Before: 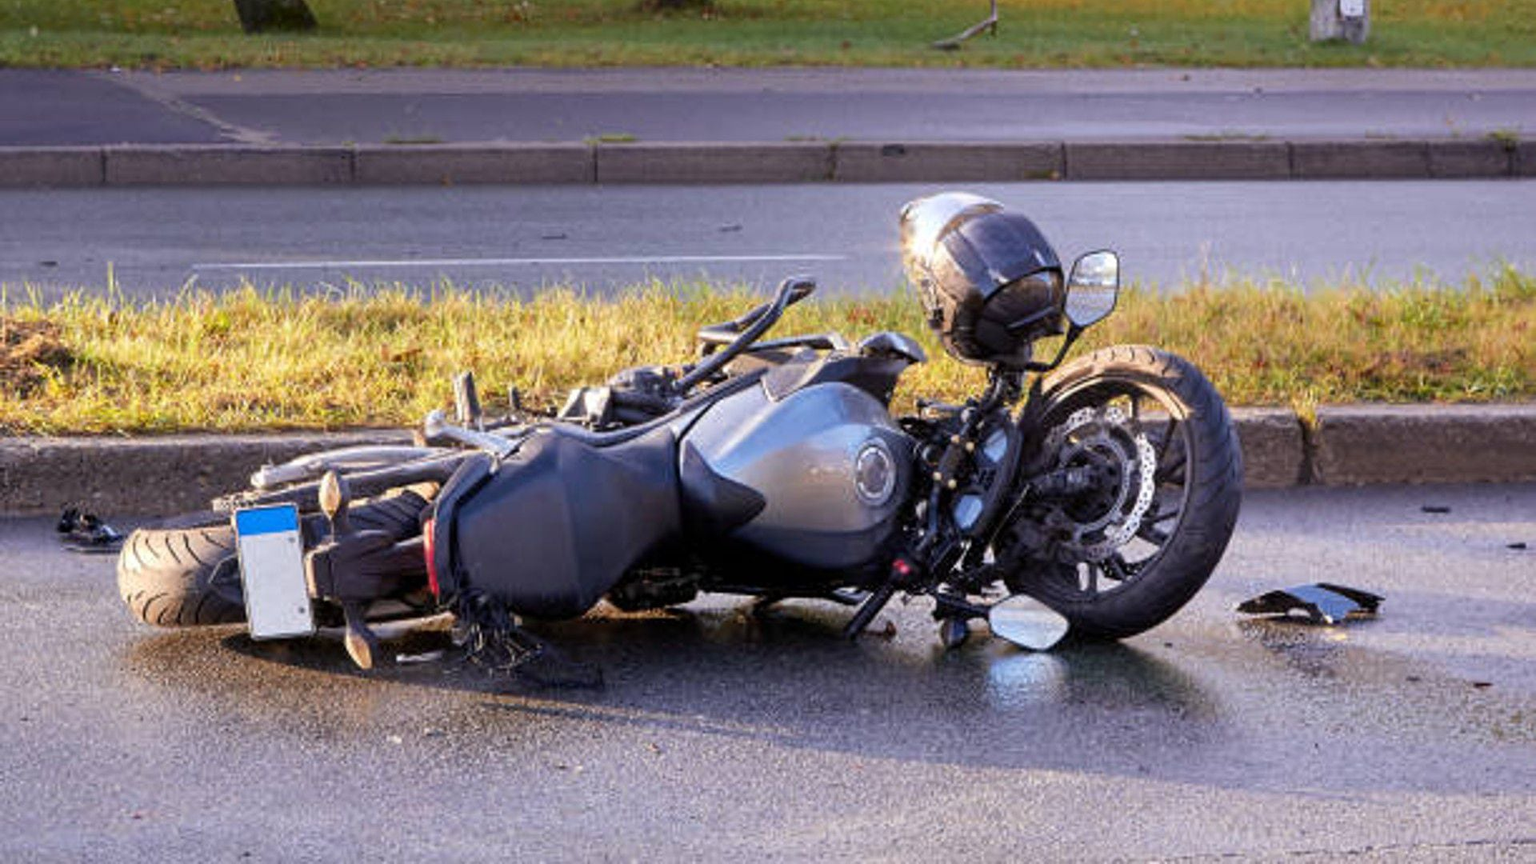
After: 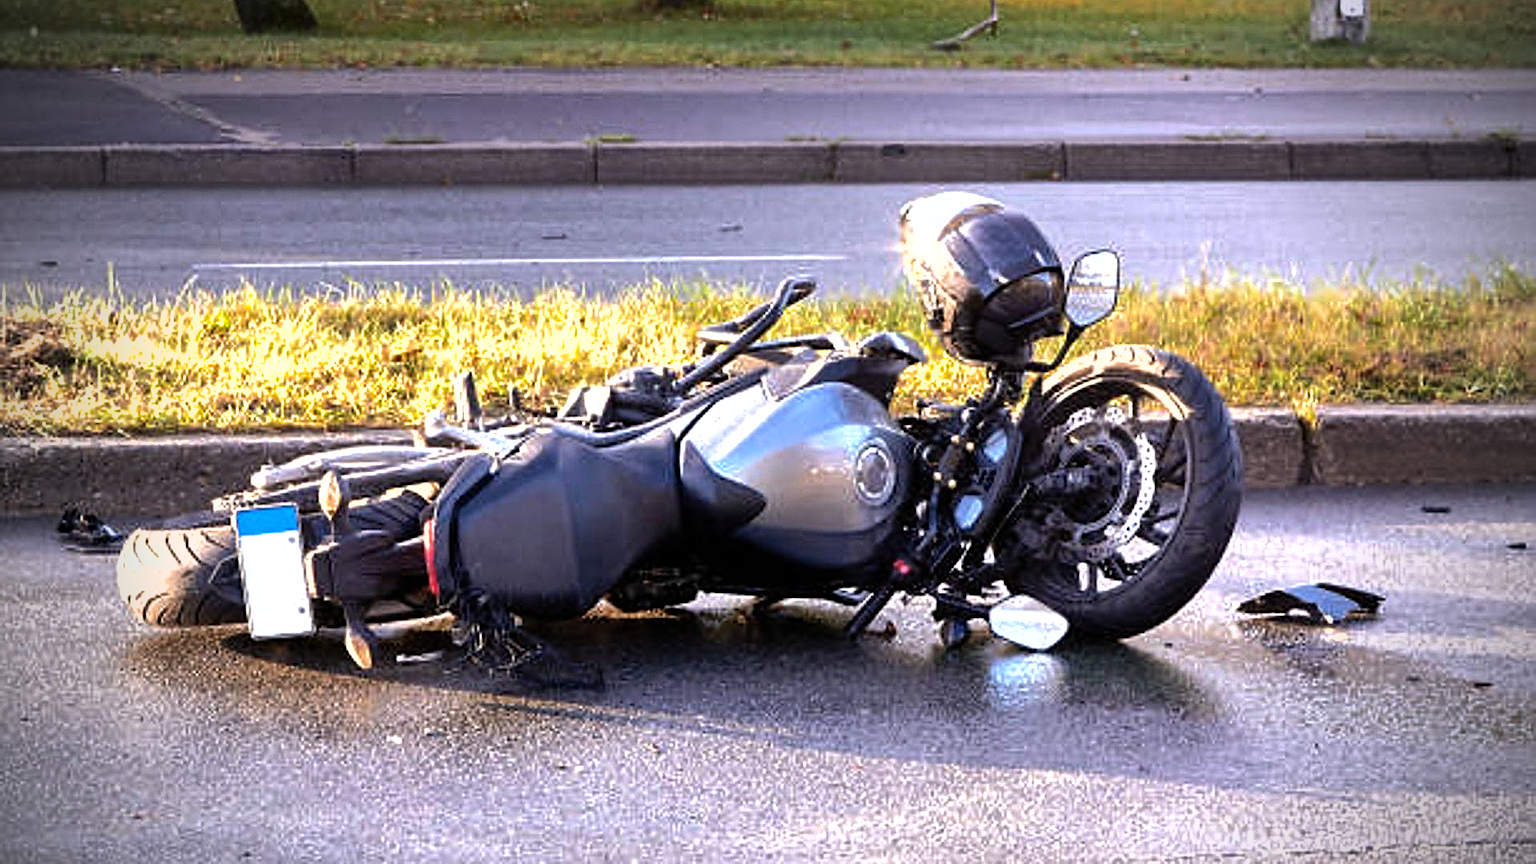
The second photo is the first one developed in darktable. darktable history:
shadows and highlights: on, module defaults
sharpen: on, module defaults
tone equalizer: -8 EV -1.1 EV, -7 EV -1.05 EV, -6 EV -0.848 EV, -5 EV -0.608 EV, -3 EV 0.553 EV, -2 EV 0.876 EV, -1 EV 1 EV, +0 EV 1.05 EV, edges refinement/feathering 500, mask exposure compensation -1.57 EV, preserve details no
vignetting: fall-off start 71.65%, brightness -0.821, unbound false
